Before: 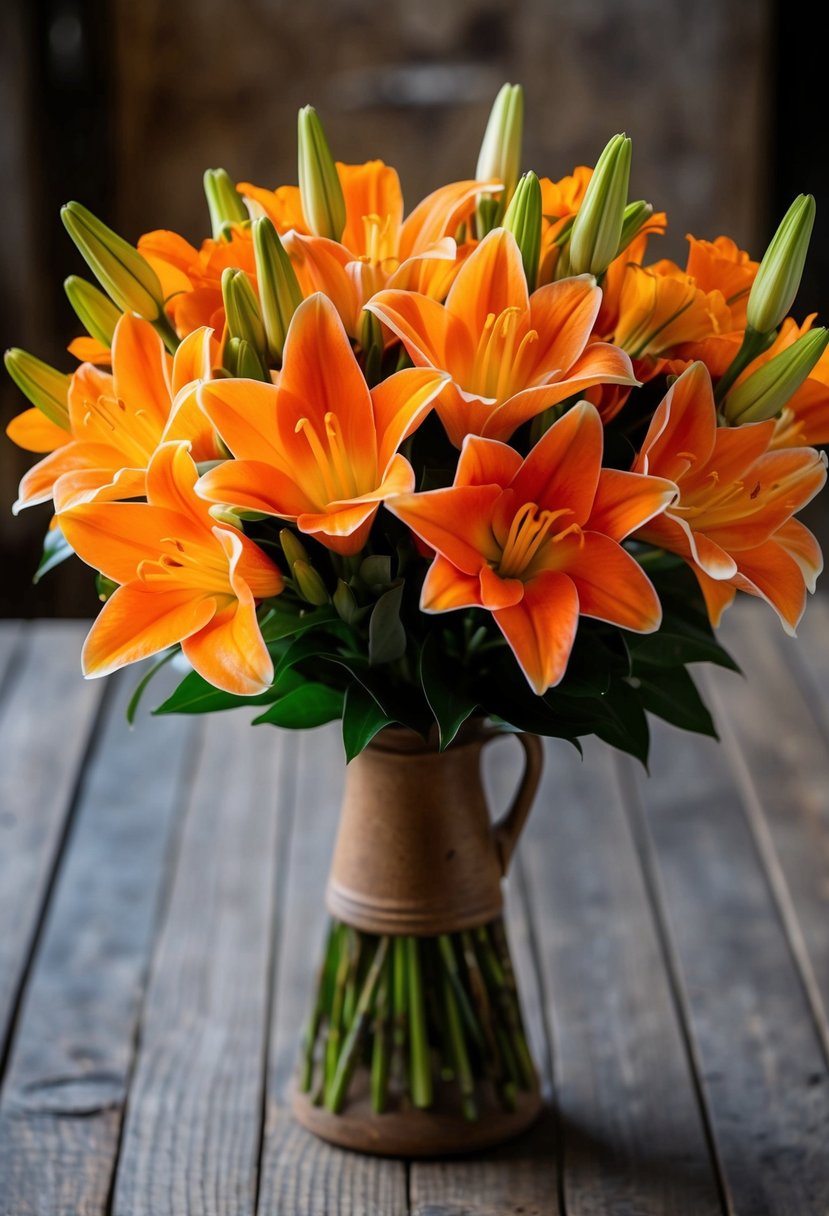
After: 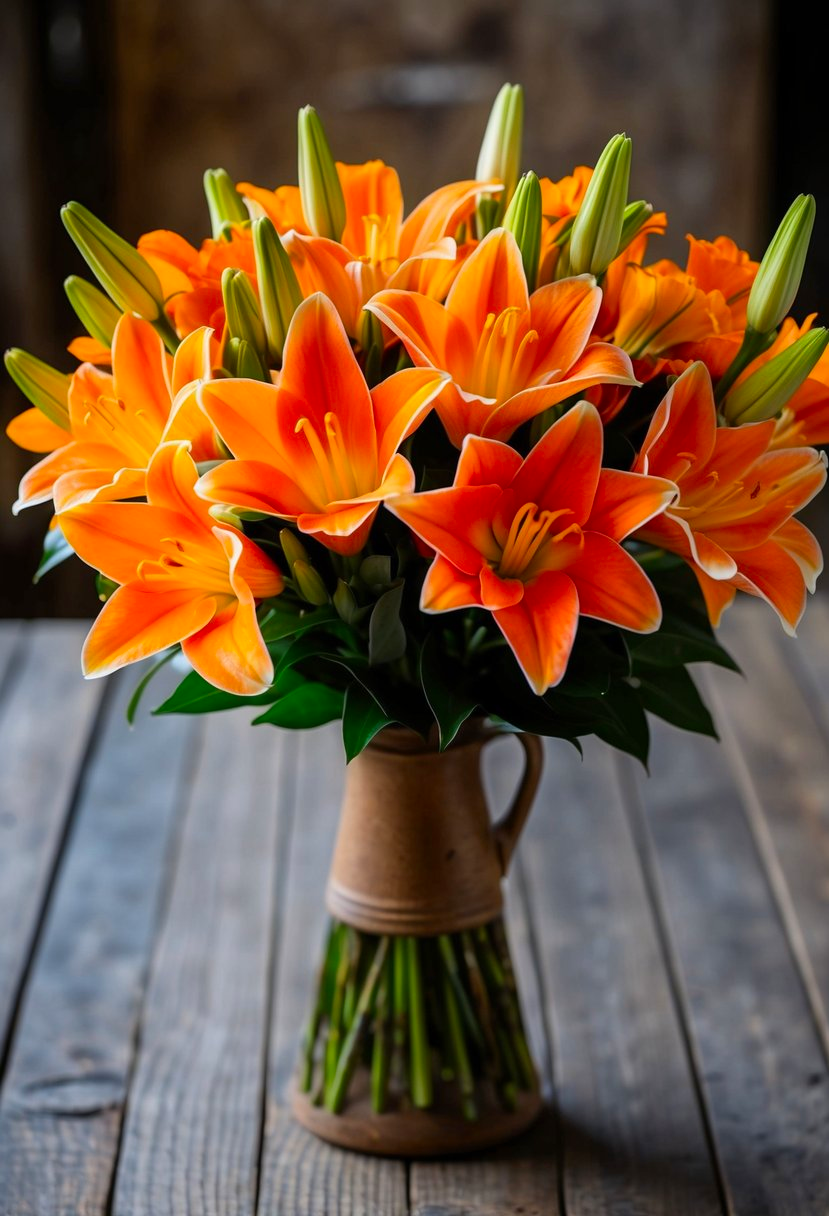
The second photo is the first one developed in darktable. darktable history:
white balance: emerald 1
contrast brightness saturation: saturation 0.18
